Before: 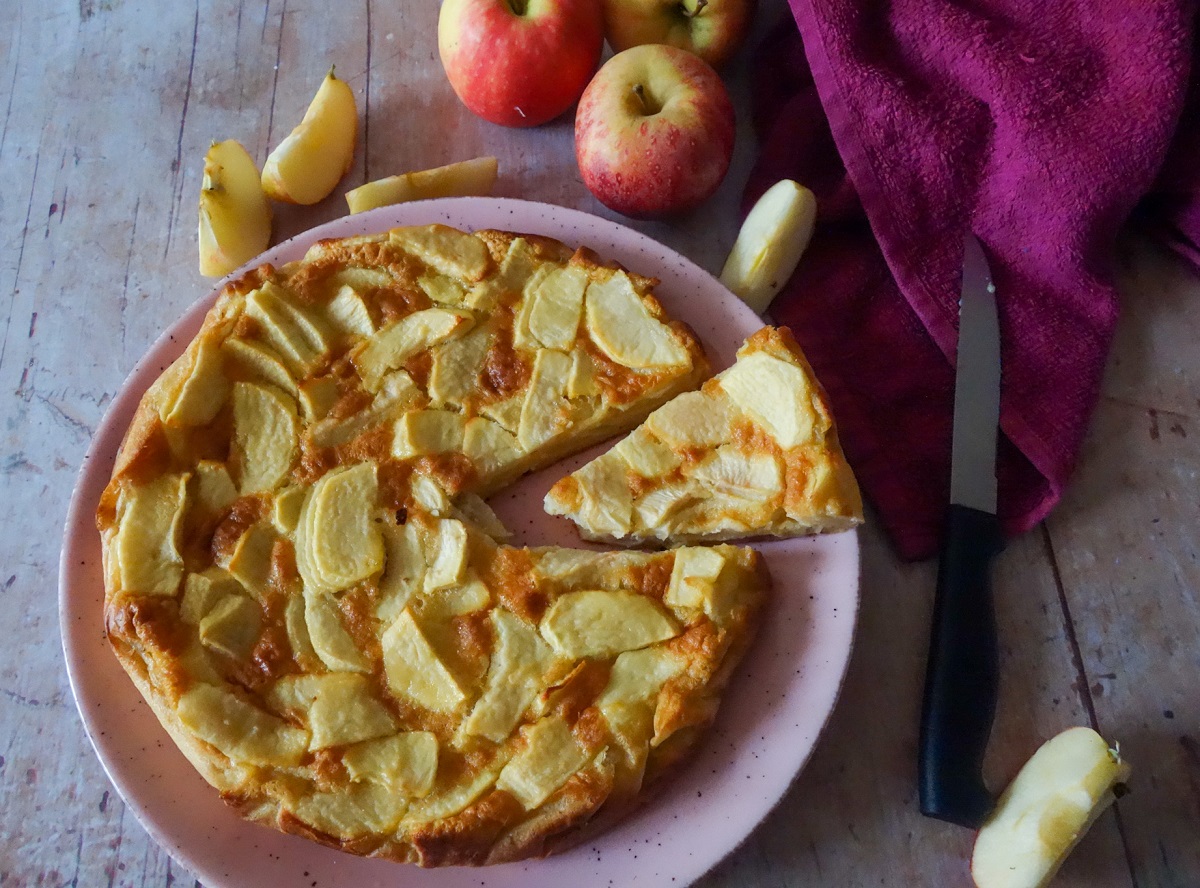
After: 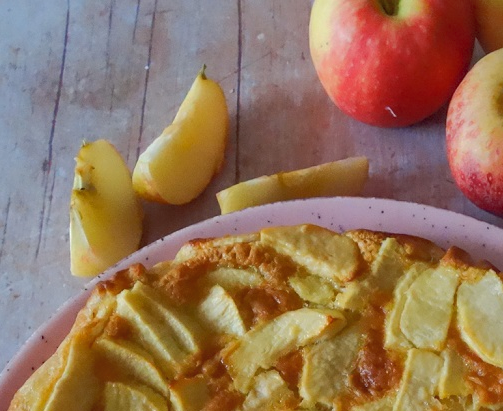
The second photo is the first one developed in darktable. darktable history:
shadows and highlights: on, module defaults
crop and rotate: left 10.817%, top 0.062%, right 47.194%, bottom 53.626%
